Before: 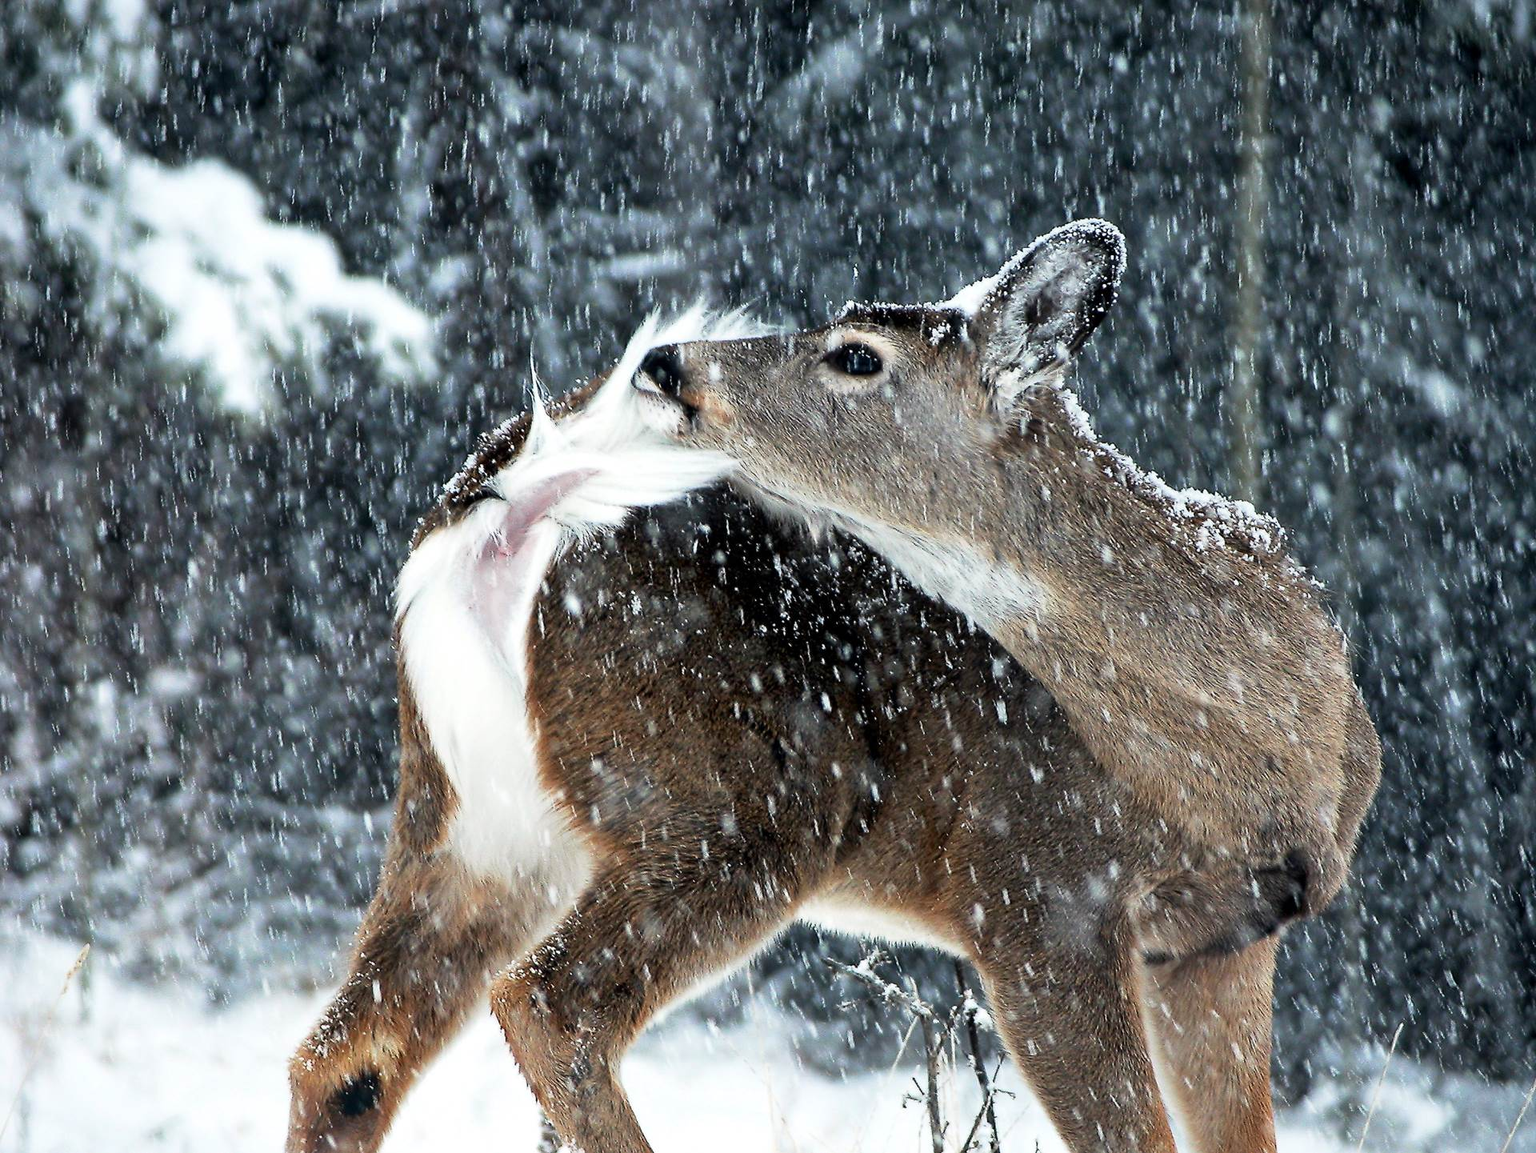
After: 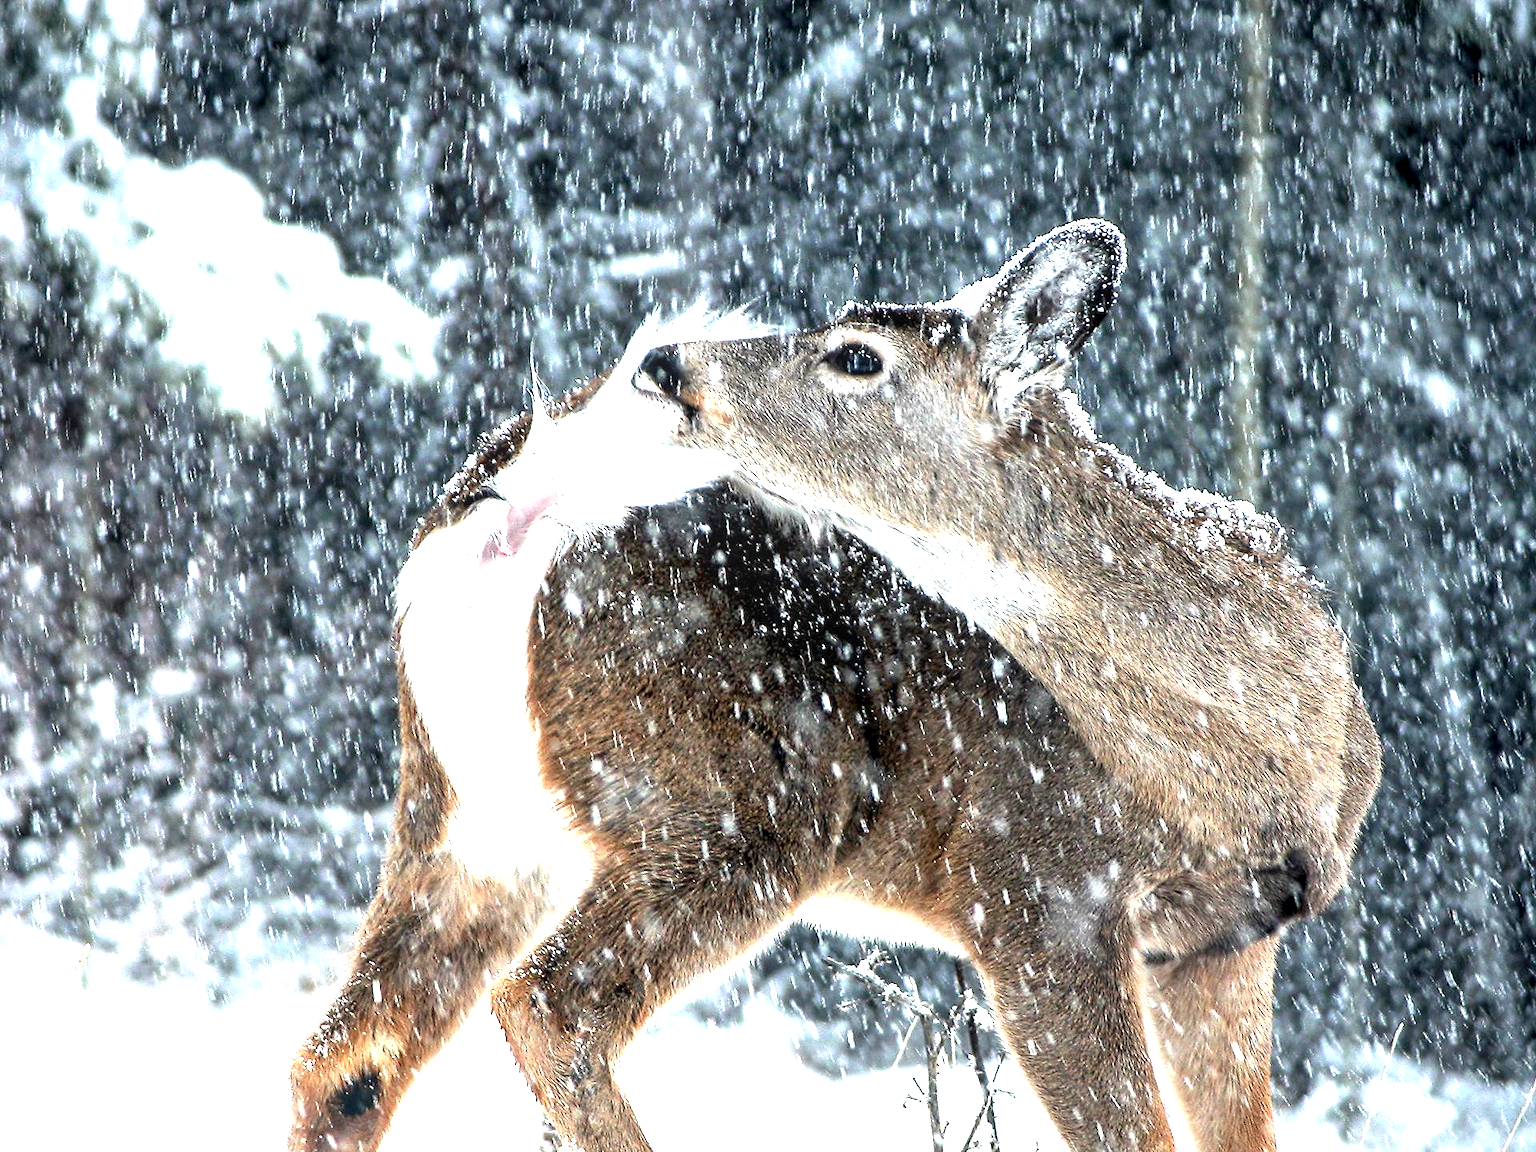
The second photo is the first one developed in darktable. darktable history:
local contrast: detail 130%
exposure: exposure 1.137 EV, compensate highlight preservation false
